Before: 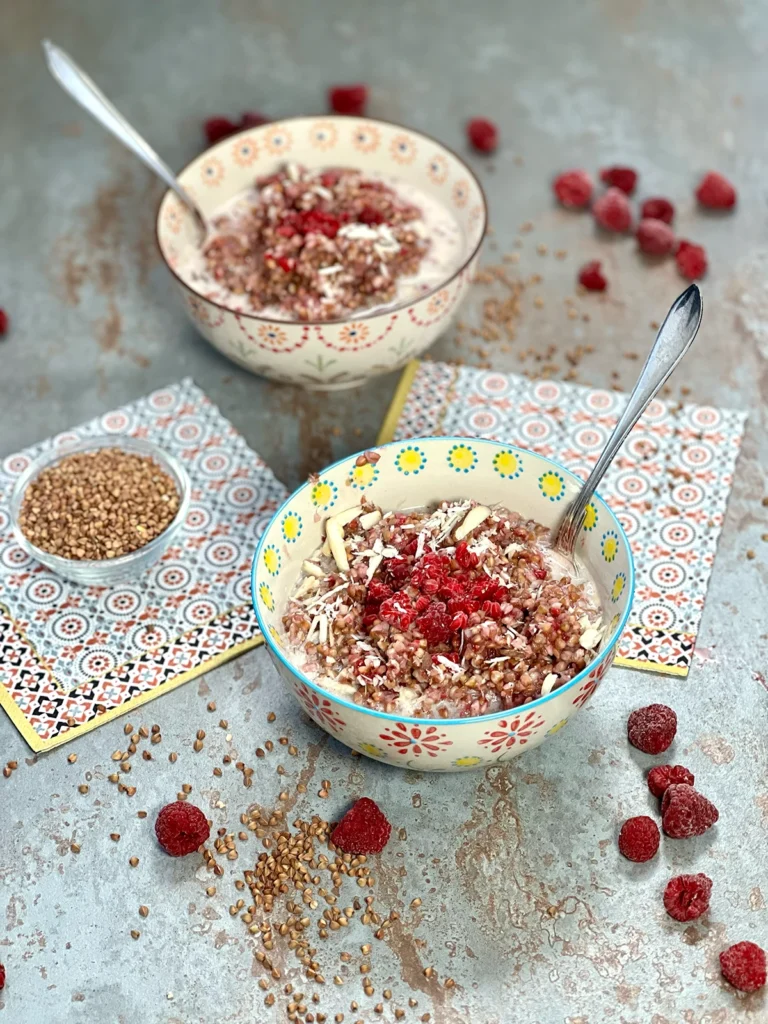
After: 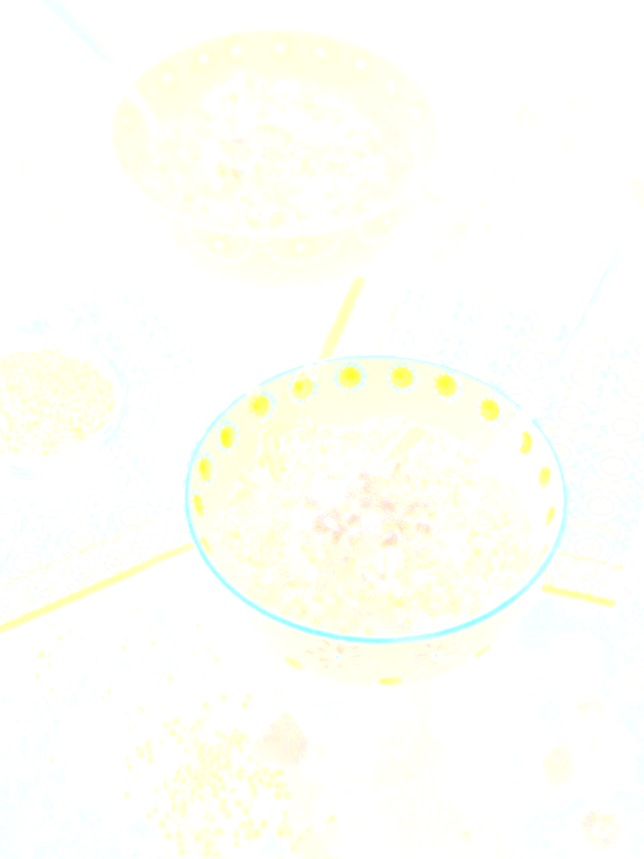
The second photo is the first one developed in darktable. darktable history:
bloom: size 25%, threshold 5%, strength 90%
crop and rotate: angle -3.27°, left 5.211%, top 5.211%, right 4.607%, bottom 4.607%
local contrast: on, module defaults
